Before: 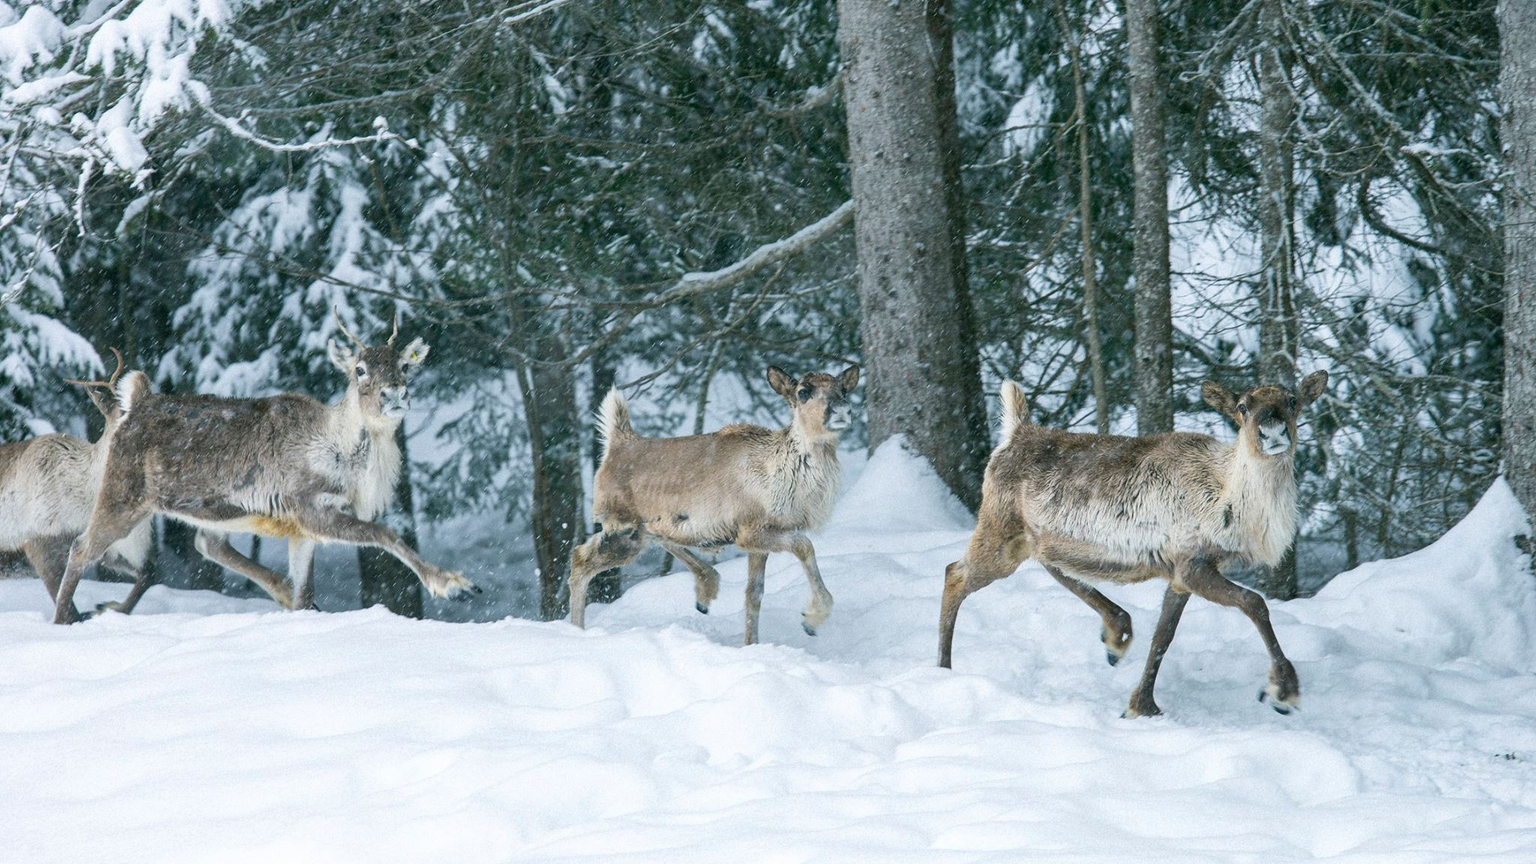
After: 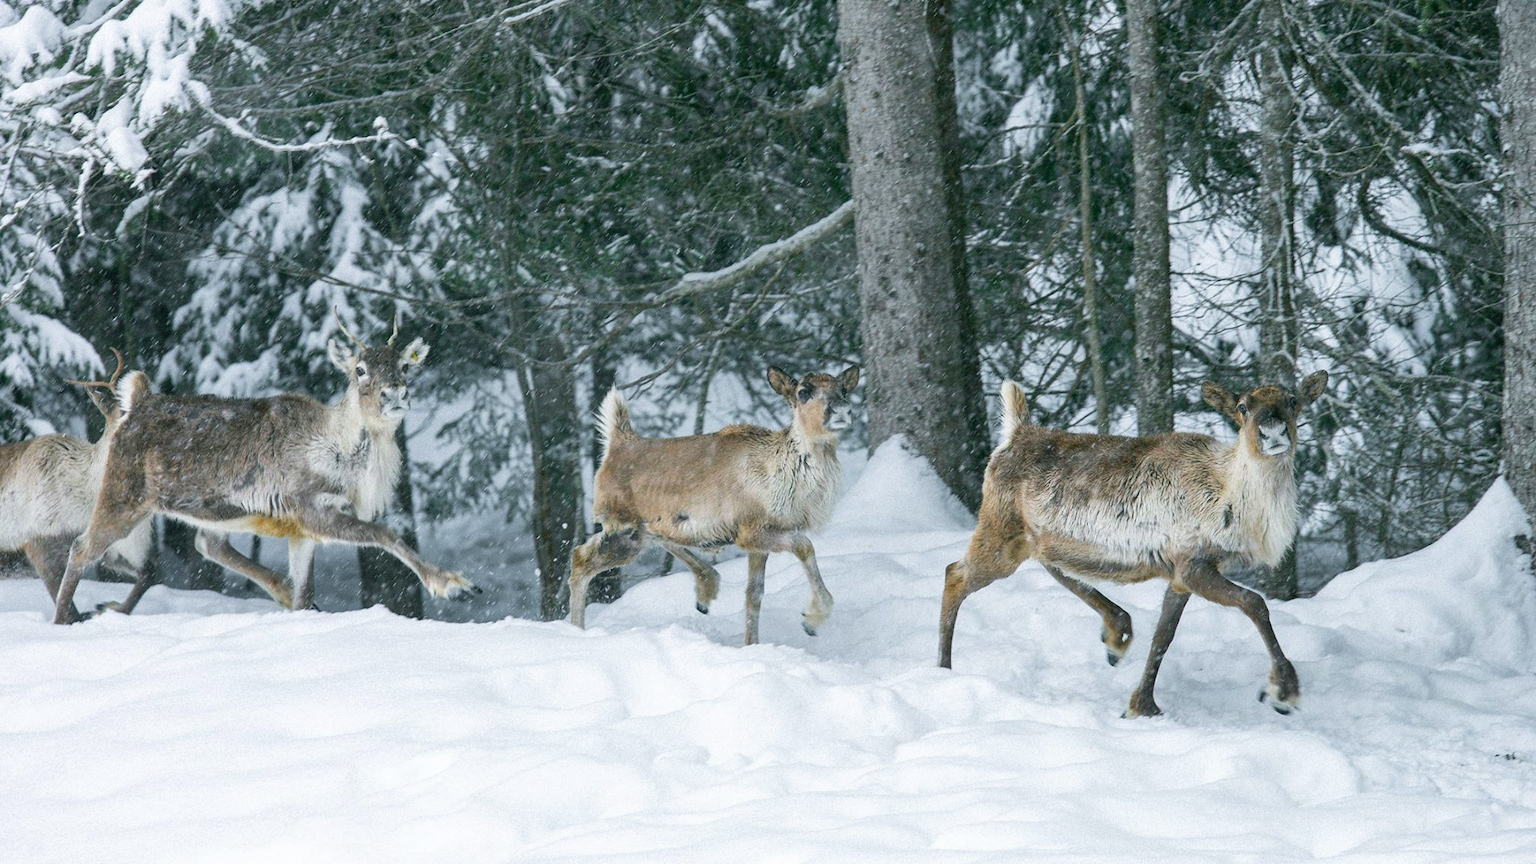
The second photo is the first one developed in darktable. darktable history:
velvia: on, module defaults
color zones: curves: ch0 [(0, 0.48) (0.209, 0.398) (0.305, 0.332) (0.429, 0.493) (0.571, 0.5) (0.714, 0.5) (0.857, 0.5) (1, 0.48)]; ch1 [(0, 0.633) (0.143, 0.586) (0.286, 0.489) (0.429, 0.448) (0.571, 0.31) (0.714, 0.335) (0.857, 0.492) (1, 0.633)]; ch2 [(0, 0.448) (0.143, 0.498) (0.286, 0.5) (0.429, 0.5) (0.571, 0.5) (0.714, 0.5) (0.857, 0.5) (1, 0.448)]
